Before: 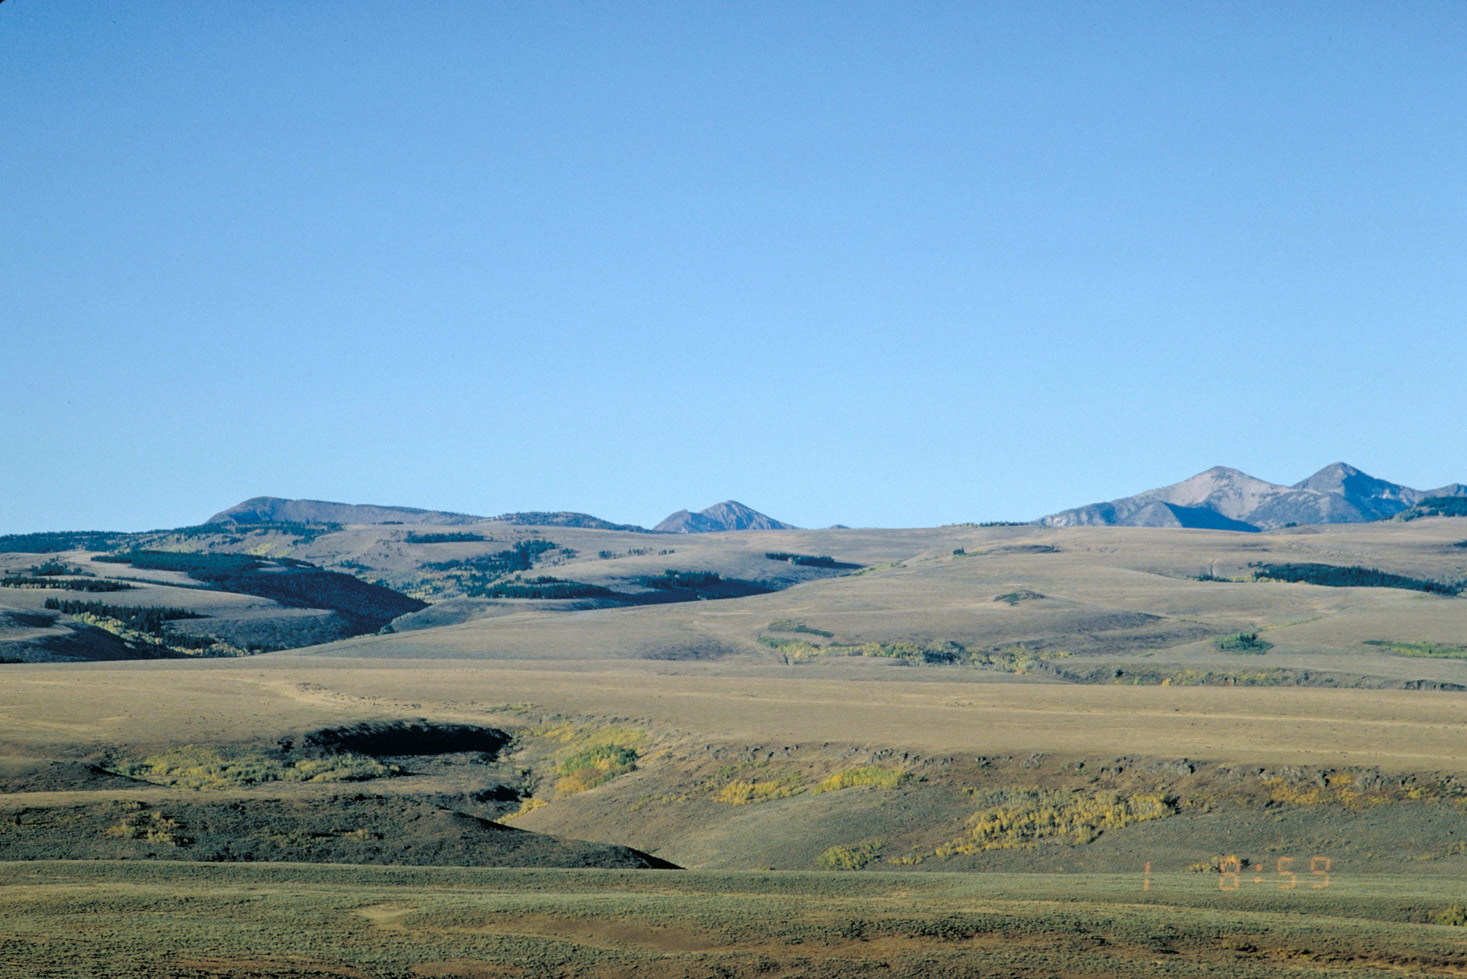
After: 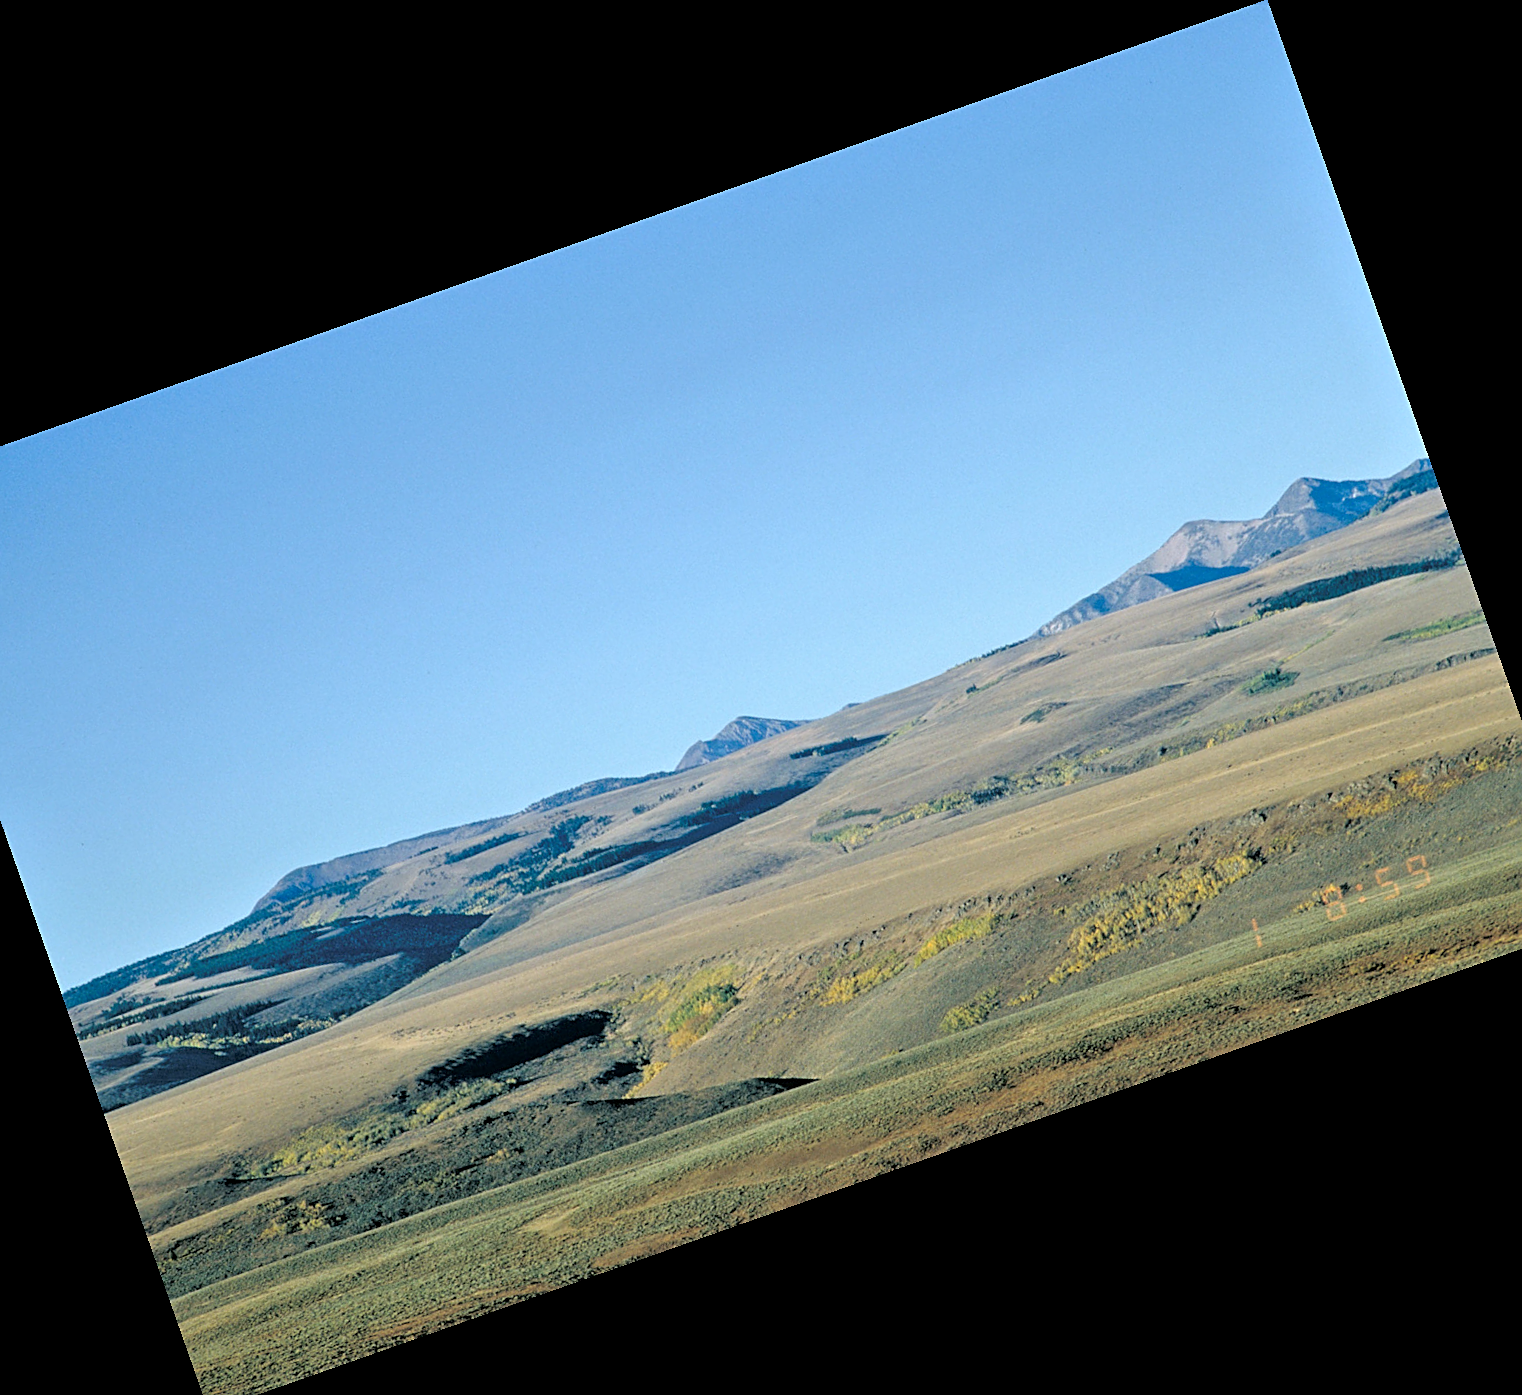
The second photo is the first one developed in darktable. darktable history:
exposure: black level correction 0.001, compensate highlight preservation false
tone equalizer: -8 EV 1 EV, -7 EV 1 EV, -6 EV 1 EV, -5 EV 1 EV, -4 EV 1 EV, -3 EV 0.75 EV, -2 EV 0.5 EV, -1 EV 0.25 EV
crop and rotate: angle 19.43°, left 6.812%, right 4.125%, bottom 1.087%
sharpen: on, module defaults
